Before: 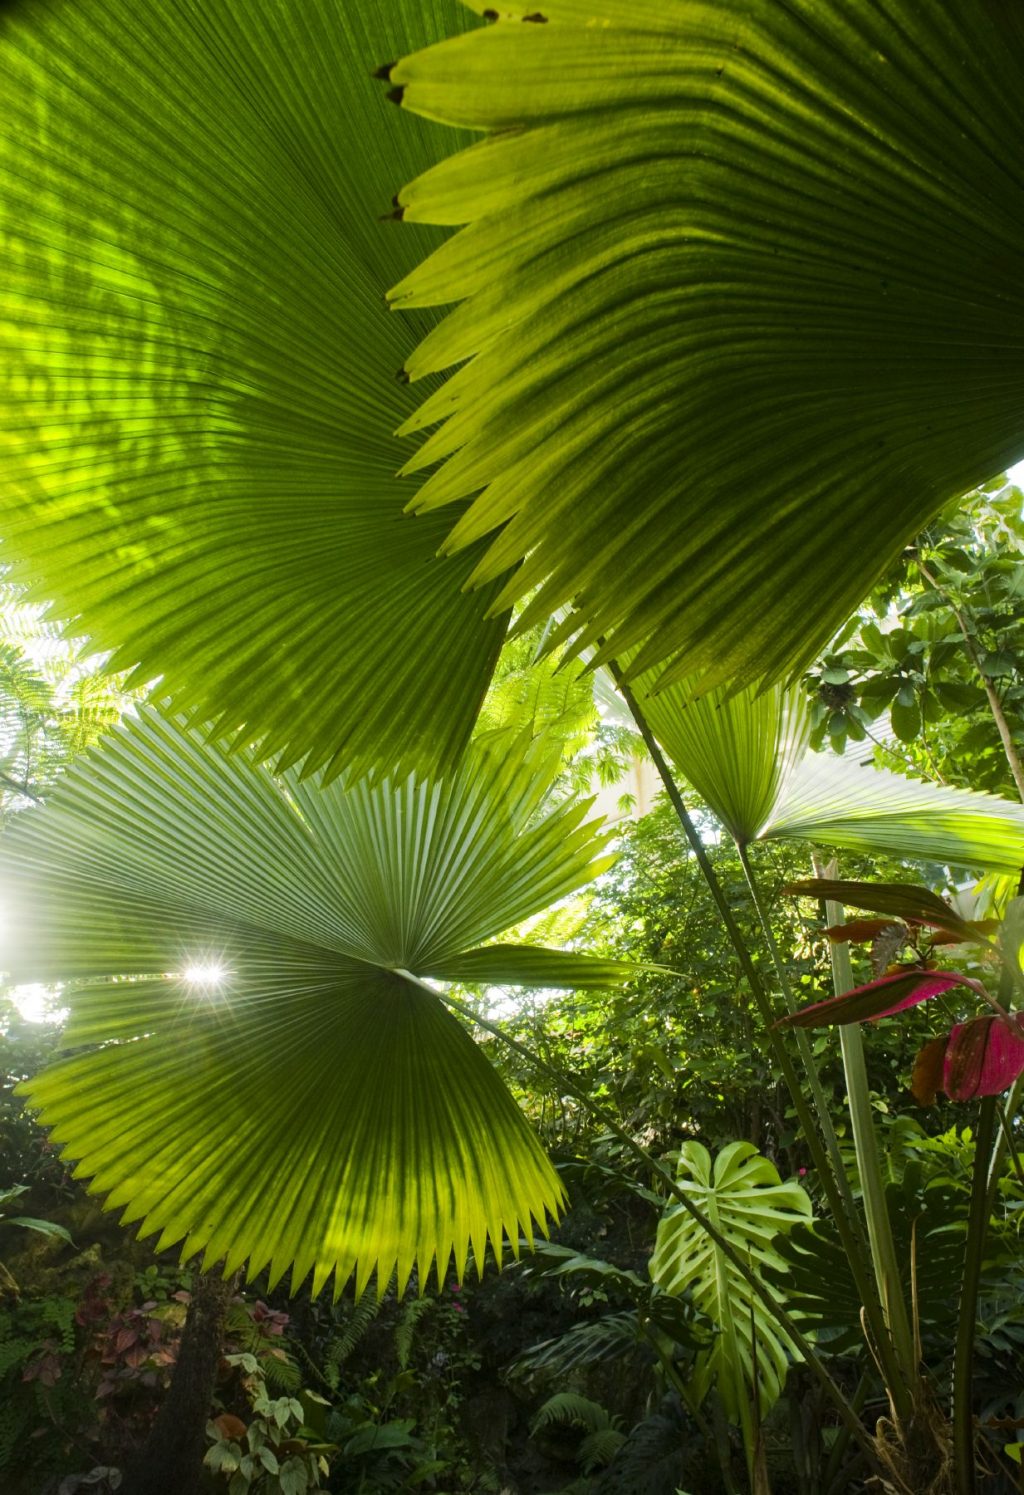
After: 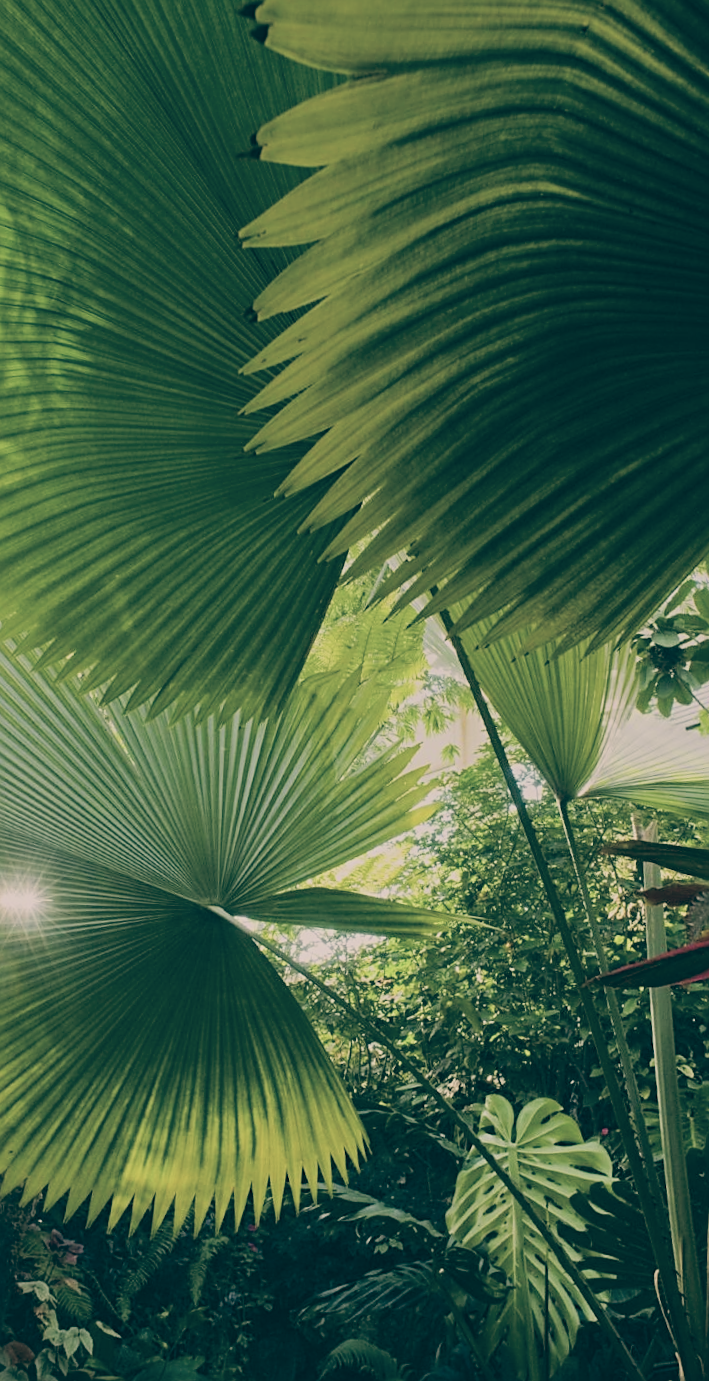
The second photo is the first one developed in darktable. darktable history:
crop and rotate: angle -3.27°, left 14.277%, top 0.028%, right 10.766%, bottom 0.028%
sharpen: on, module defaults
color zones: curves: ch0 [(0, 0.5) (0.143, 0.5) (0.286, 0.5) (0.429, 0.504) (0.571, 0.5) (0.714, 0.509) (0.857, 0.5) (1, 0.5)]; ch1 [(0, 0.425) (0.143, 0.425) (0.286, 0.375) (0.429, 0.405) (0.571, 0.5) (0.714, 0.47) (0.857, 0.425) (1, 0.435)]; ch2 [(0, 0.5) (0.143, 0.5) (0.286, 0.5) (0.429, 0.517) (0.571, 0.5) (0.714, 0.51) (0.857, 0.5) (1, 0.5)]
tone equalizer: on, module defaults
graduated density: on, module defaults
filmic rgb: black relative exposure -7.32 EV, white relative exposure 5.09 EV, hardness 3.2
color balance: lift [1.006, 0.985, 1.002, 1.015], gamma [1, 0.953, 1.008, 1.047], gain [1.076, 1.13, 1.004, 0.87]
